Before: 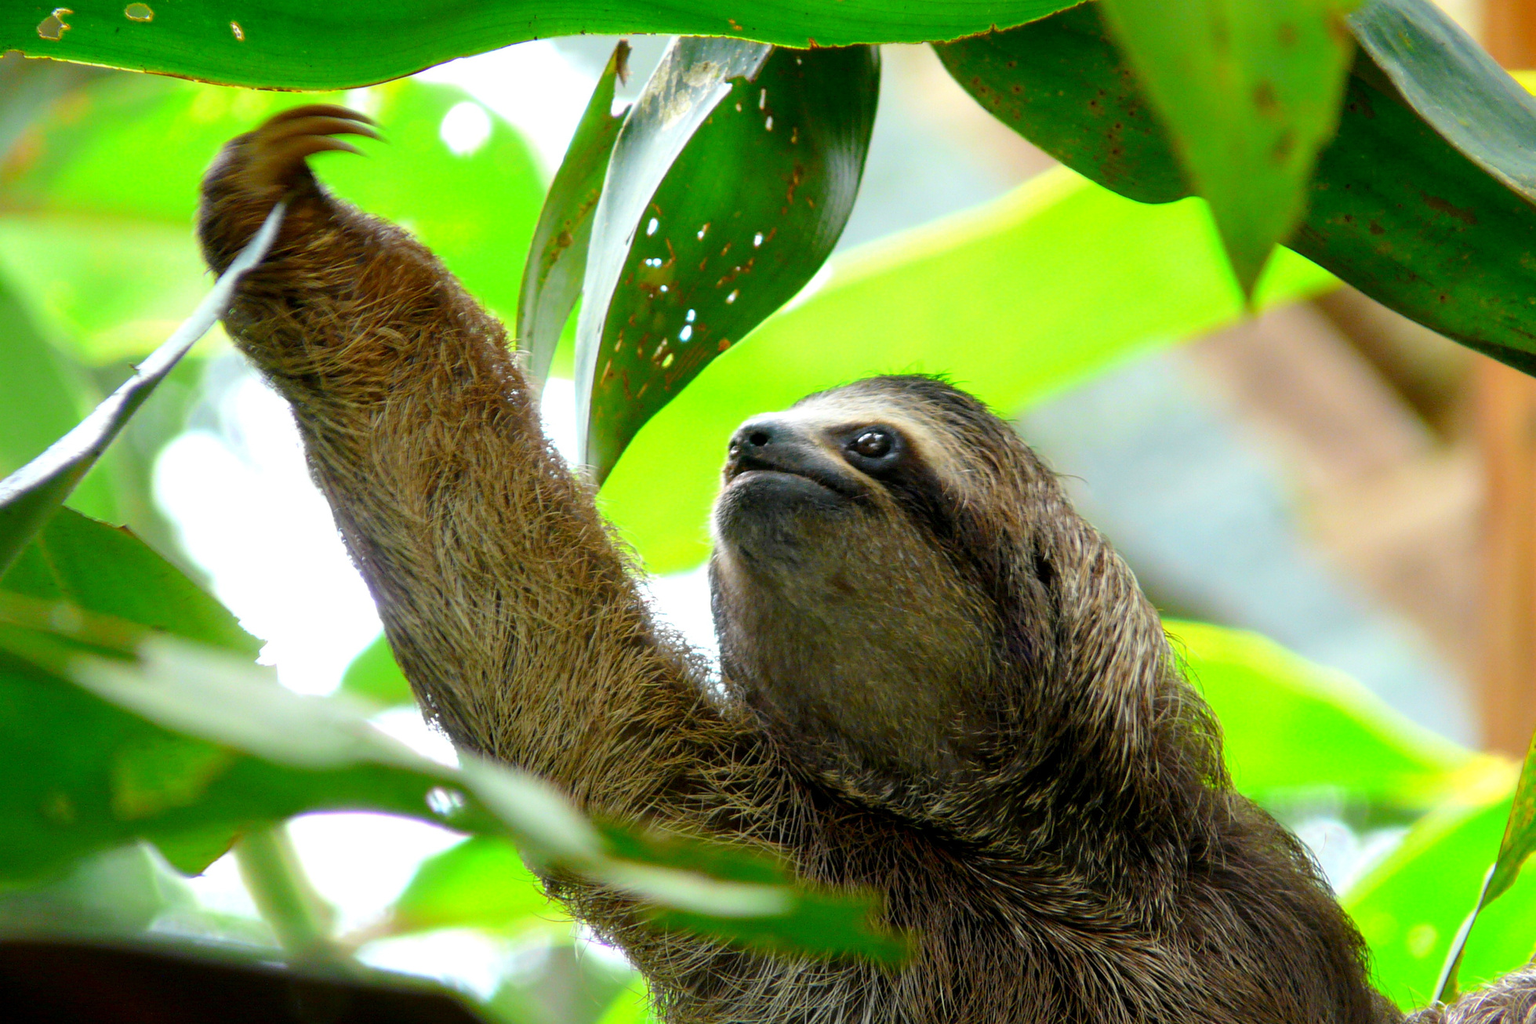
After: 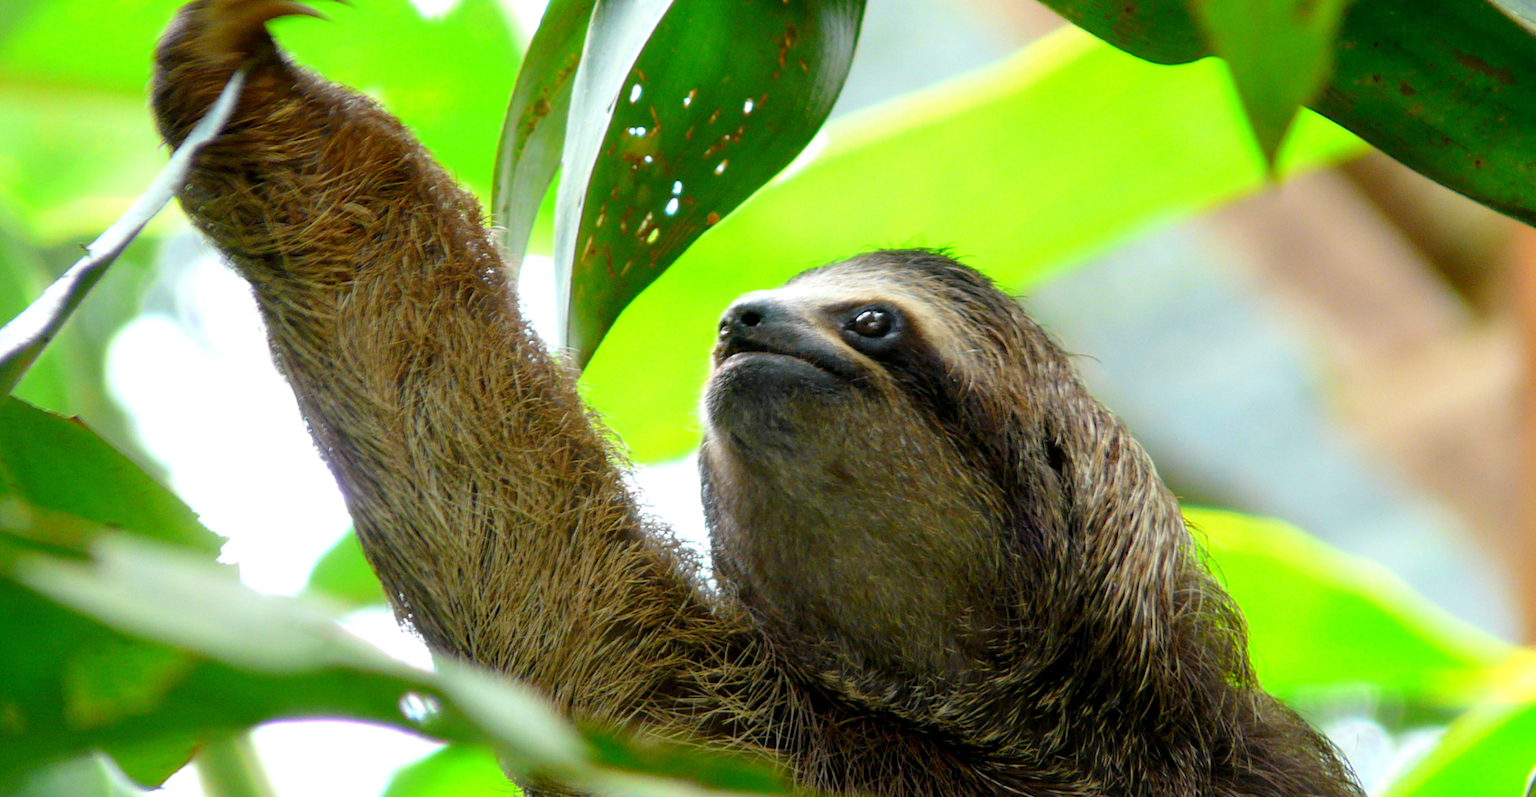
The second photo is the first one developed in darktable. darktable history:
rotate and perspective: rotation -0.45°, automatic cropping original format, crop left 0.008, crop right 0.992, crop top 0.012, crop bottom 0.988
crop and rotate: left 2.991%, top 13.302%, right 1.981%, bottom 12.636%
